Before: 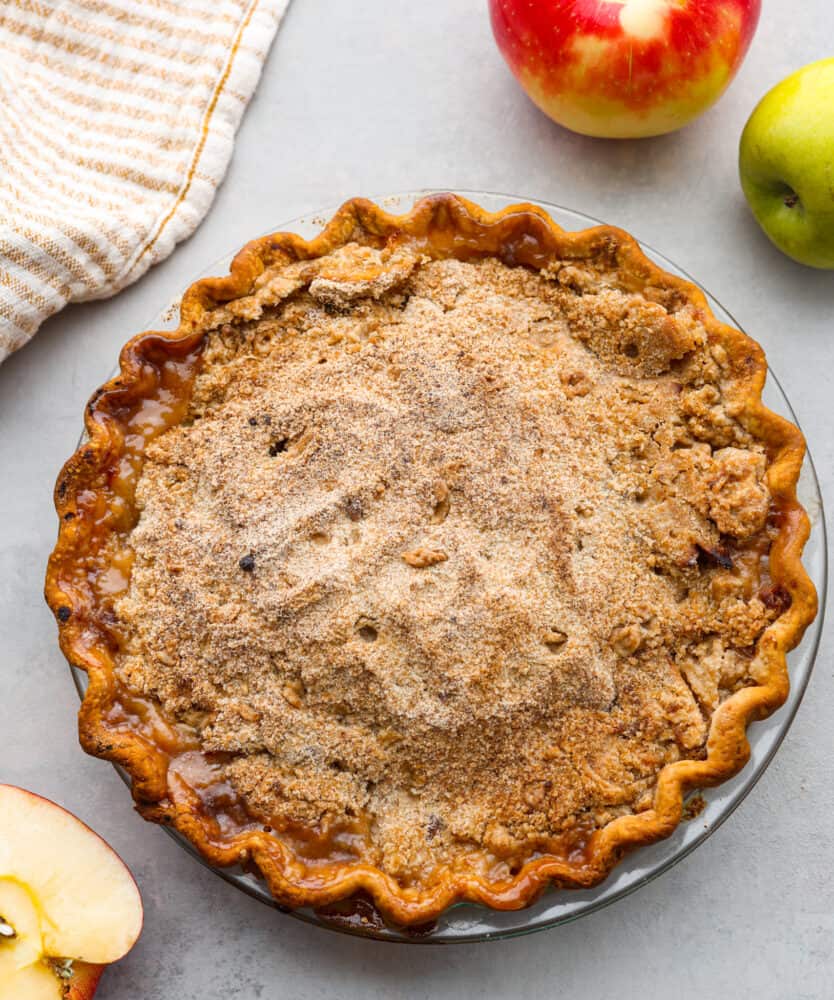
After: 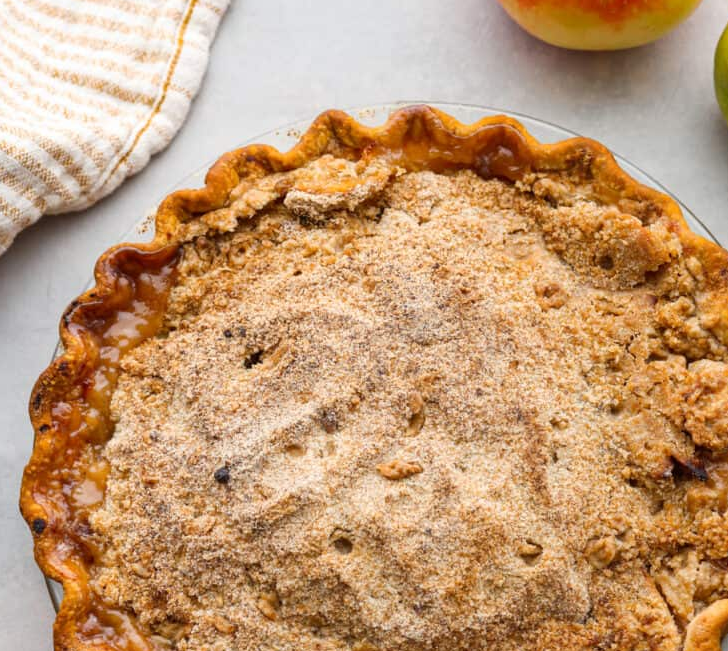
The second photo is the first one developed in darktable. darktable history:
crop: left 3.028%, top 8.826%, right 9.618%, bottom 26.017%
